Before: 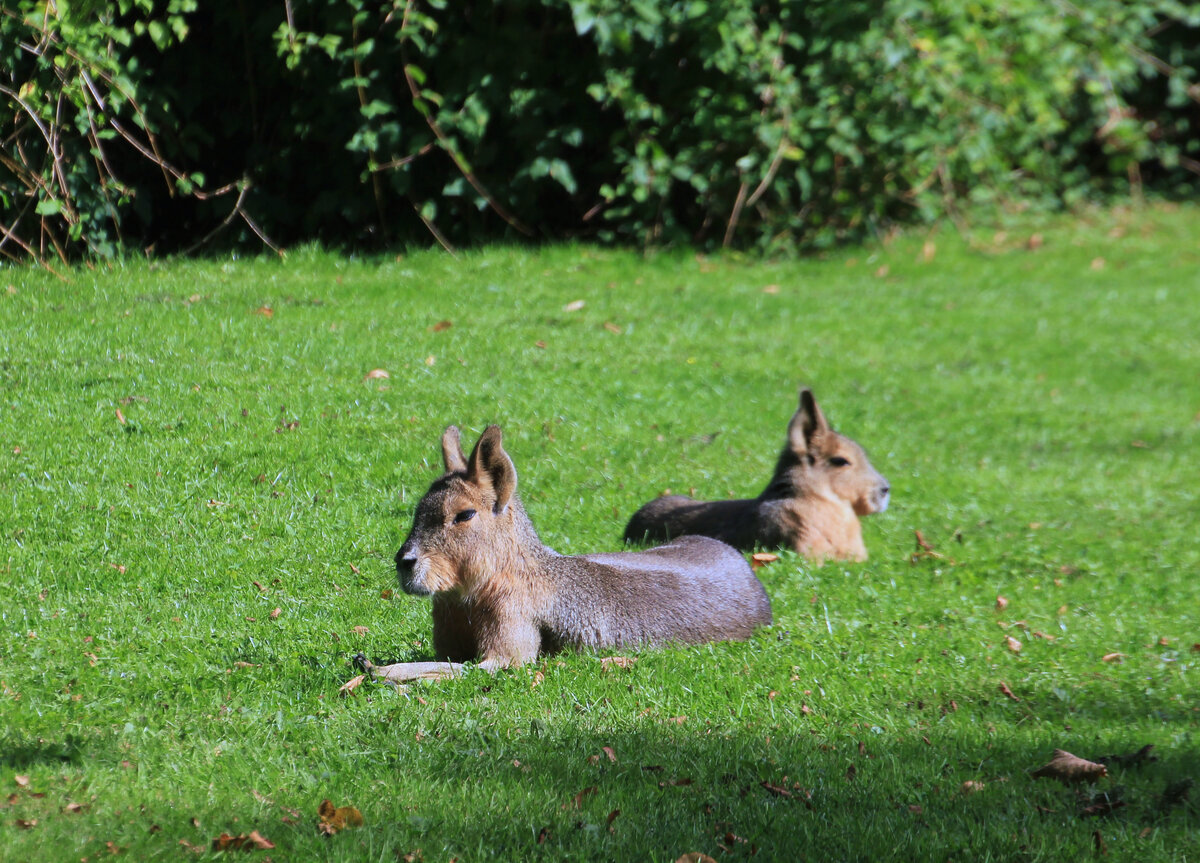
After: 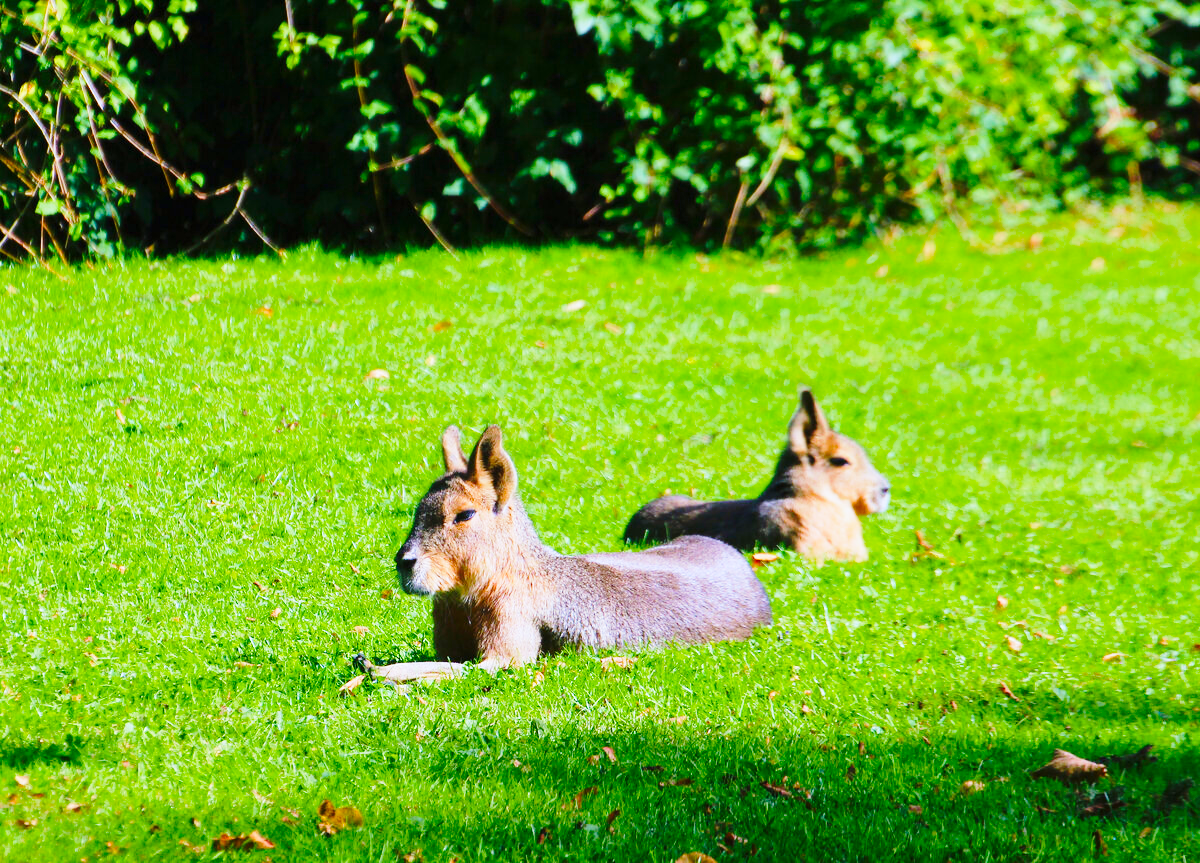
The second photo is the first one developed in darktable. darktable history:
color balance rgb: perceptual saturation grading › global saturation 28.085%, perceptual saturation grading › highlights -25.678%, perceptual saturation grading › mid-tones 25.457%, perceptual saturation grading › shadows 49.389%, perceptual brilliance grading › mid-tones 10.311%, perceptual brilliance grading › shadows 15.841%, global vibrance 20%
base curve: curves: ch0 [(0, 0) (0.028, 0.03) (0.121, 0.232) (0.46, 0.748) (0.859, 0.968) (1, 1)], preserve colors none
